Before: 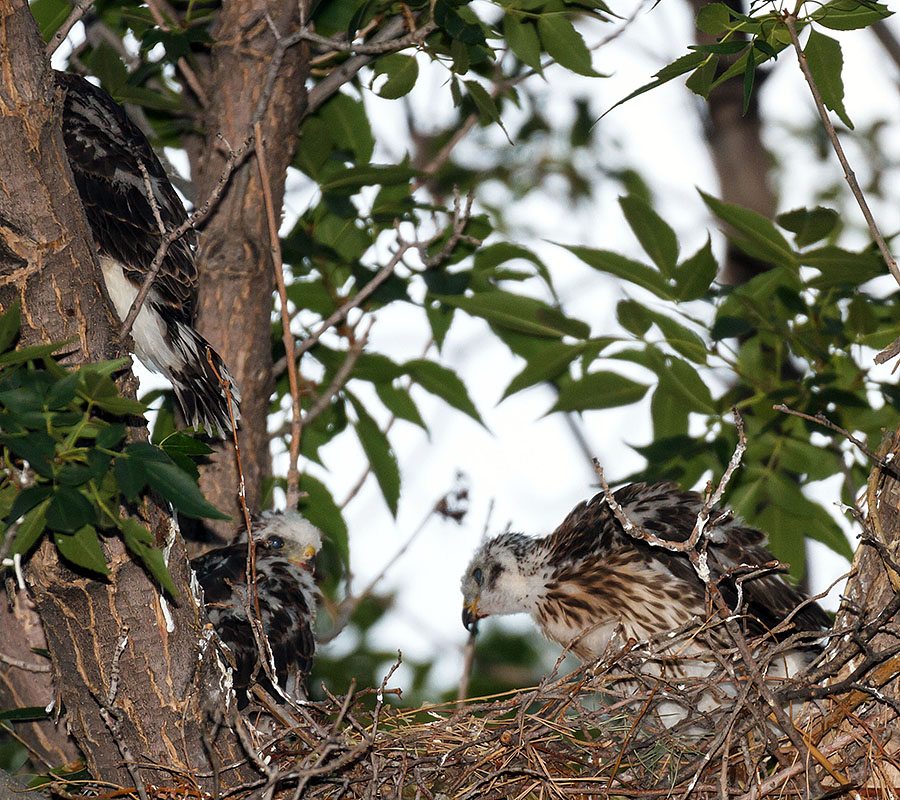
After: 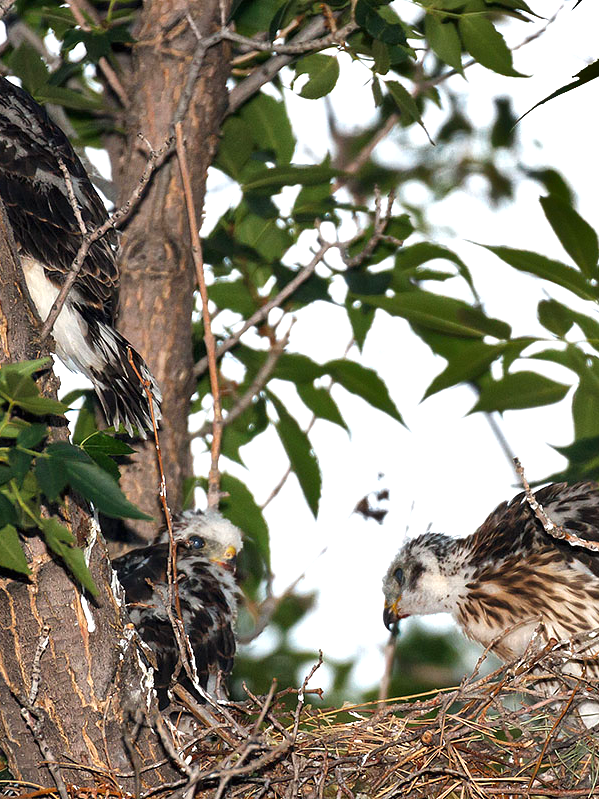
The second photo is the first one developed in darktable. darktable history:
shadows and highlights: shadows 52.42, soften with gaussian
exposure: black level correction 0, exposure 0.7 EV, compensate exposure bias true, compensate highlight preservation false
crop and rotate: left 8.786%, right 24.548%
